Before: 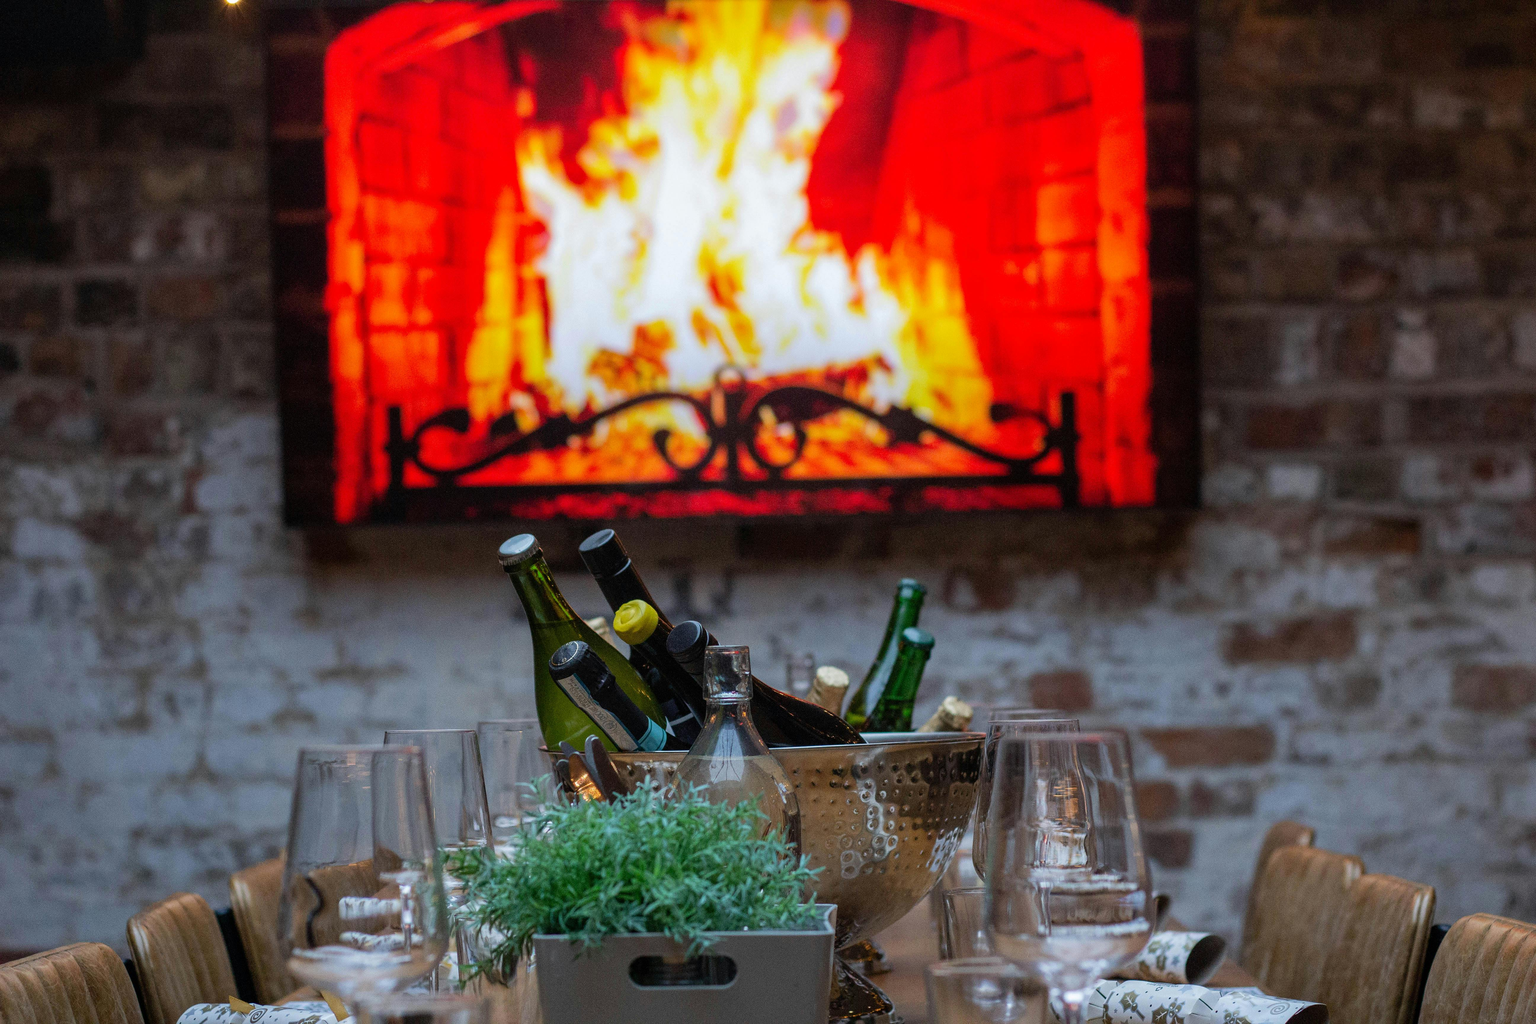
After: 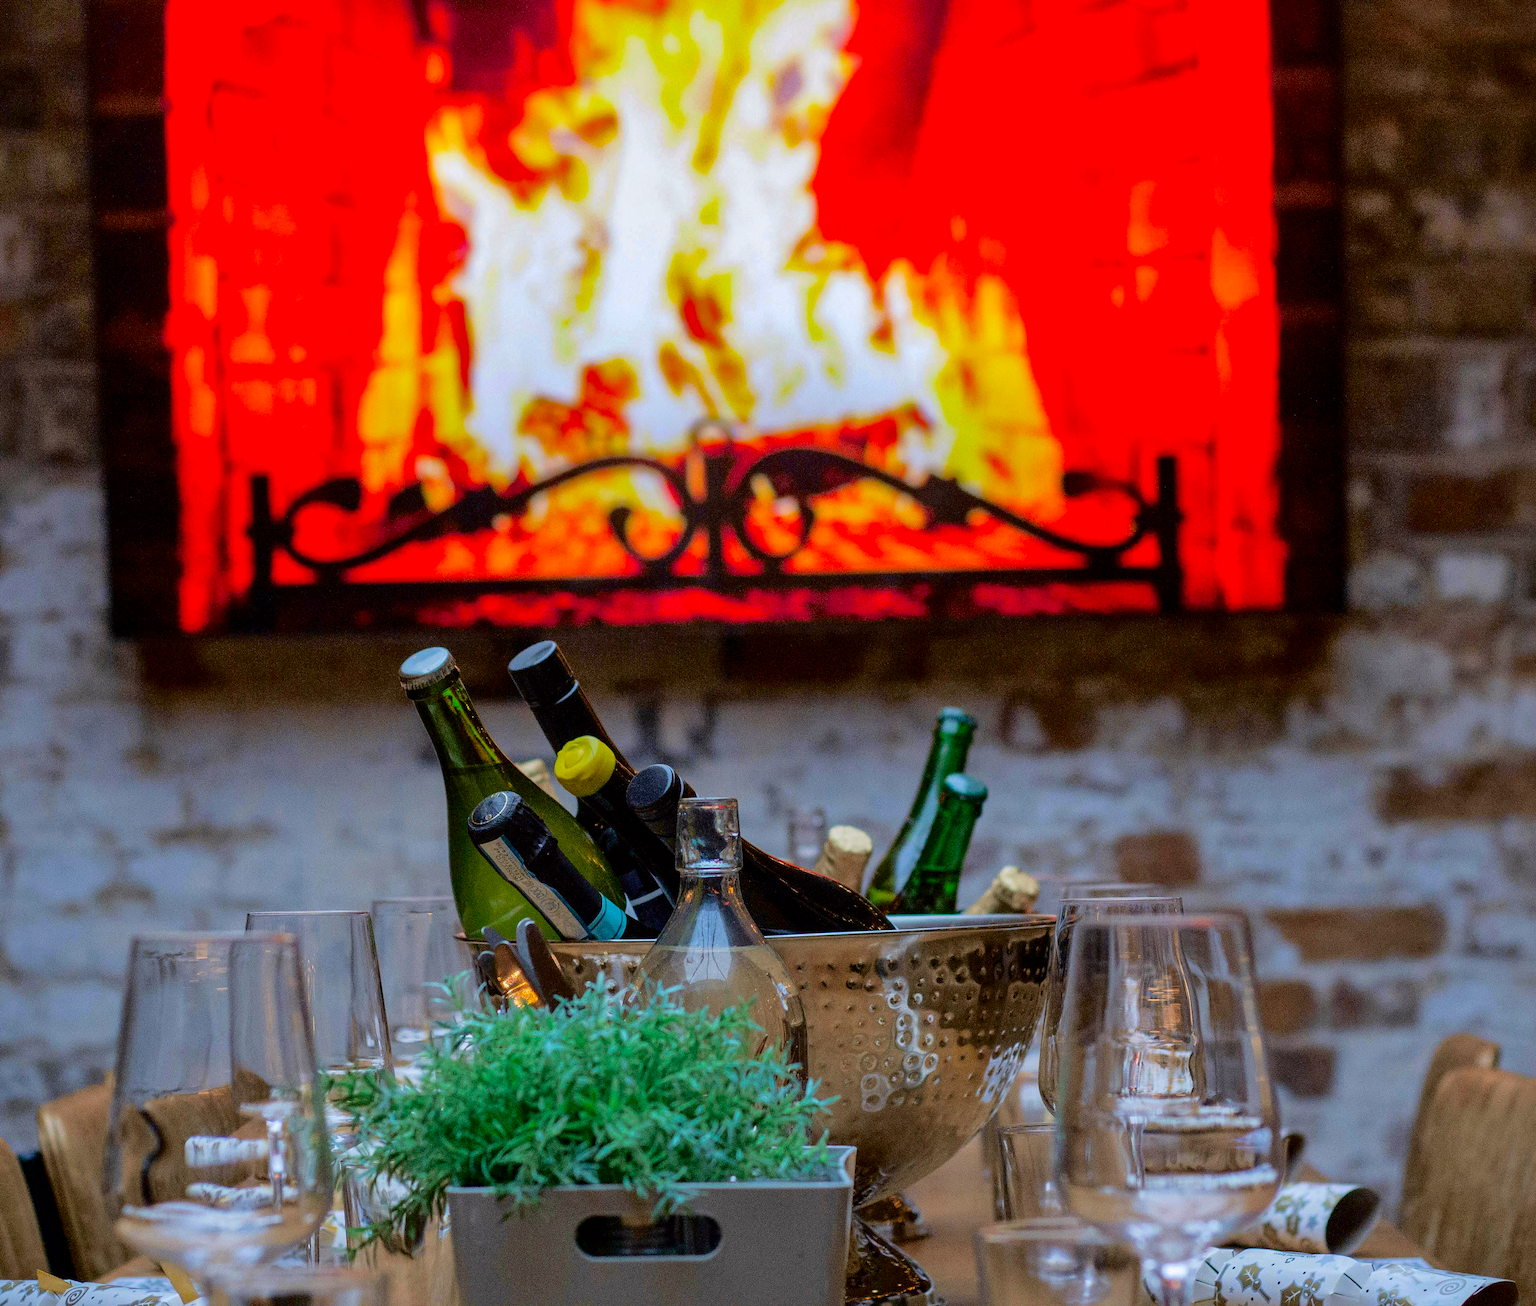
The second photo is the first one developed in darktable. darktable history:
crop and rotate: left 13.15%, top 5.251%, right 12.609%
shadows and highlights: shadows 40, highlights -60
tone curve: curves: ch0 [(0.024, 0) (0.075, 0.034) (0.145, 0.098) (0.257, 0.259) (0.408, 0.45) (0.611, 0.64) (0.81, 0.857) (1, 1)]; ch1 [(0, 0) (0.287, 0.198) (0.501, 0.506) (0.56, 0.57) (0.712, 0.777) (0.976, 0.992)]; ch2 [(0, 0) (0.5, 0.5) (0.523, 0.552) (0.59, 0.603) (0.681, 0.754) (1, 1)], color space Lab, independent channels, preserve colors none
